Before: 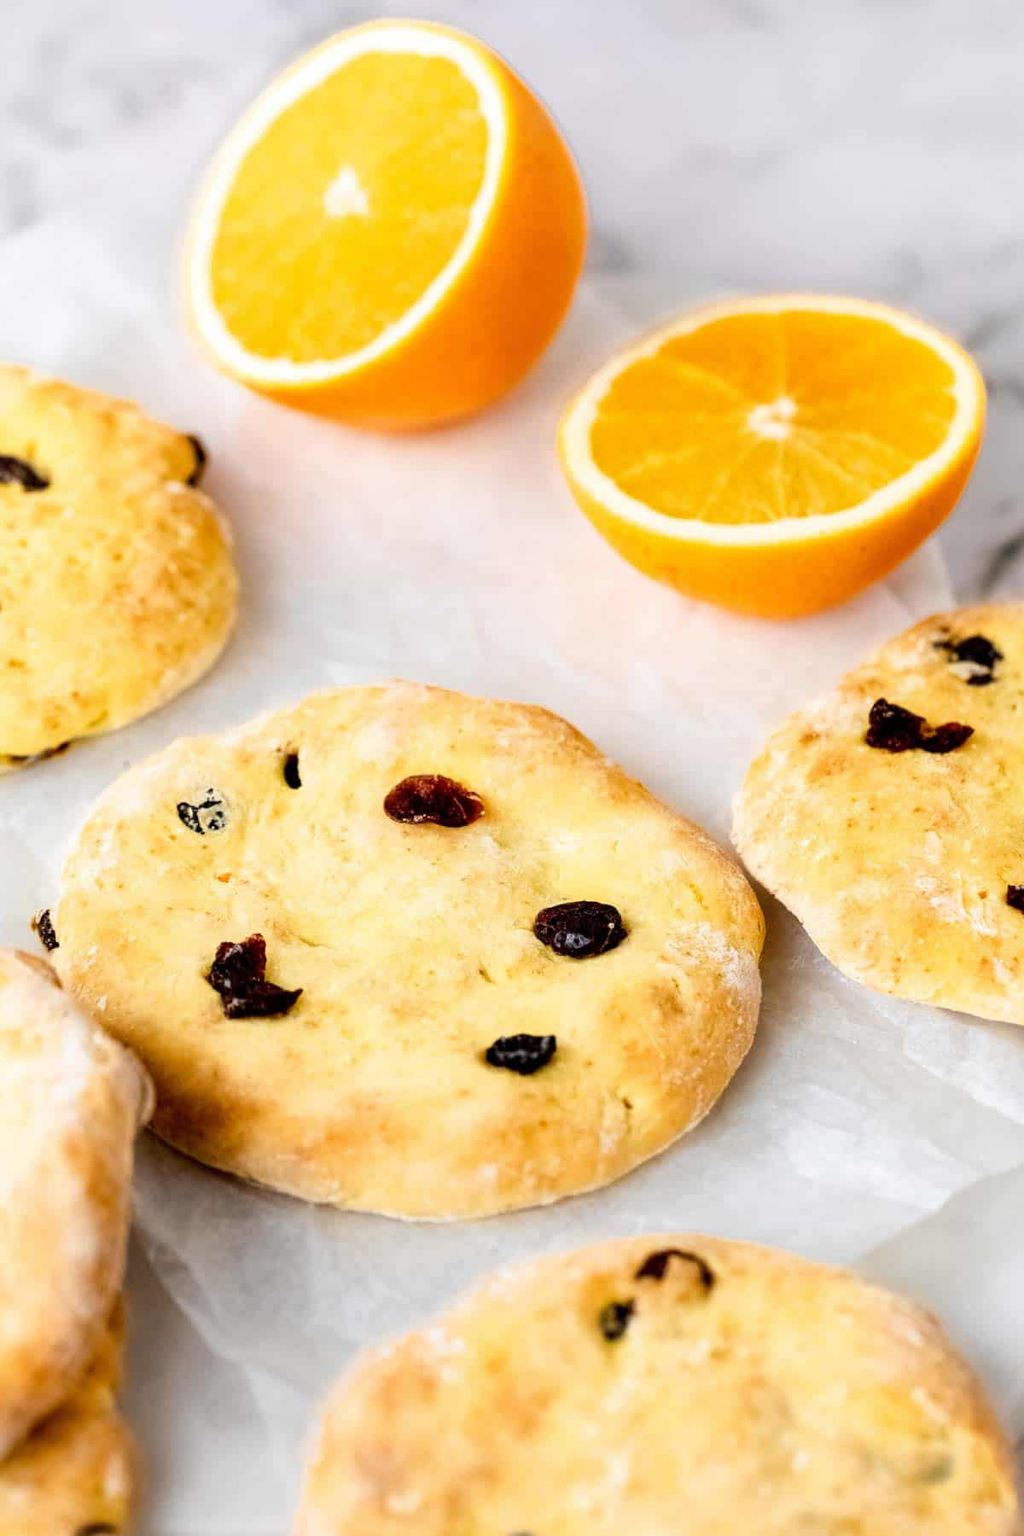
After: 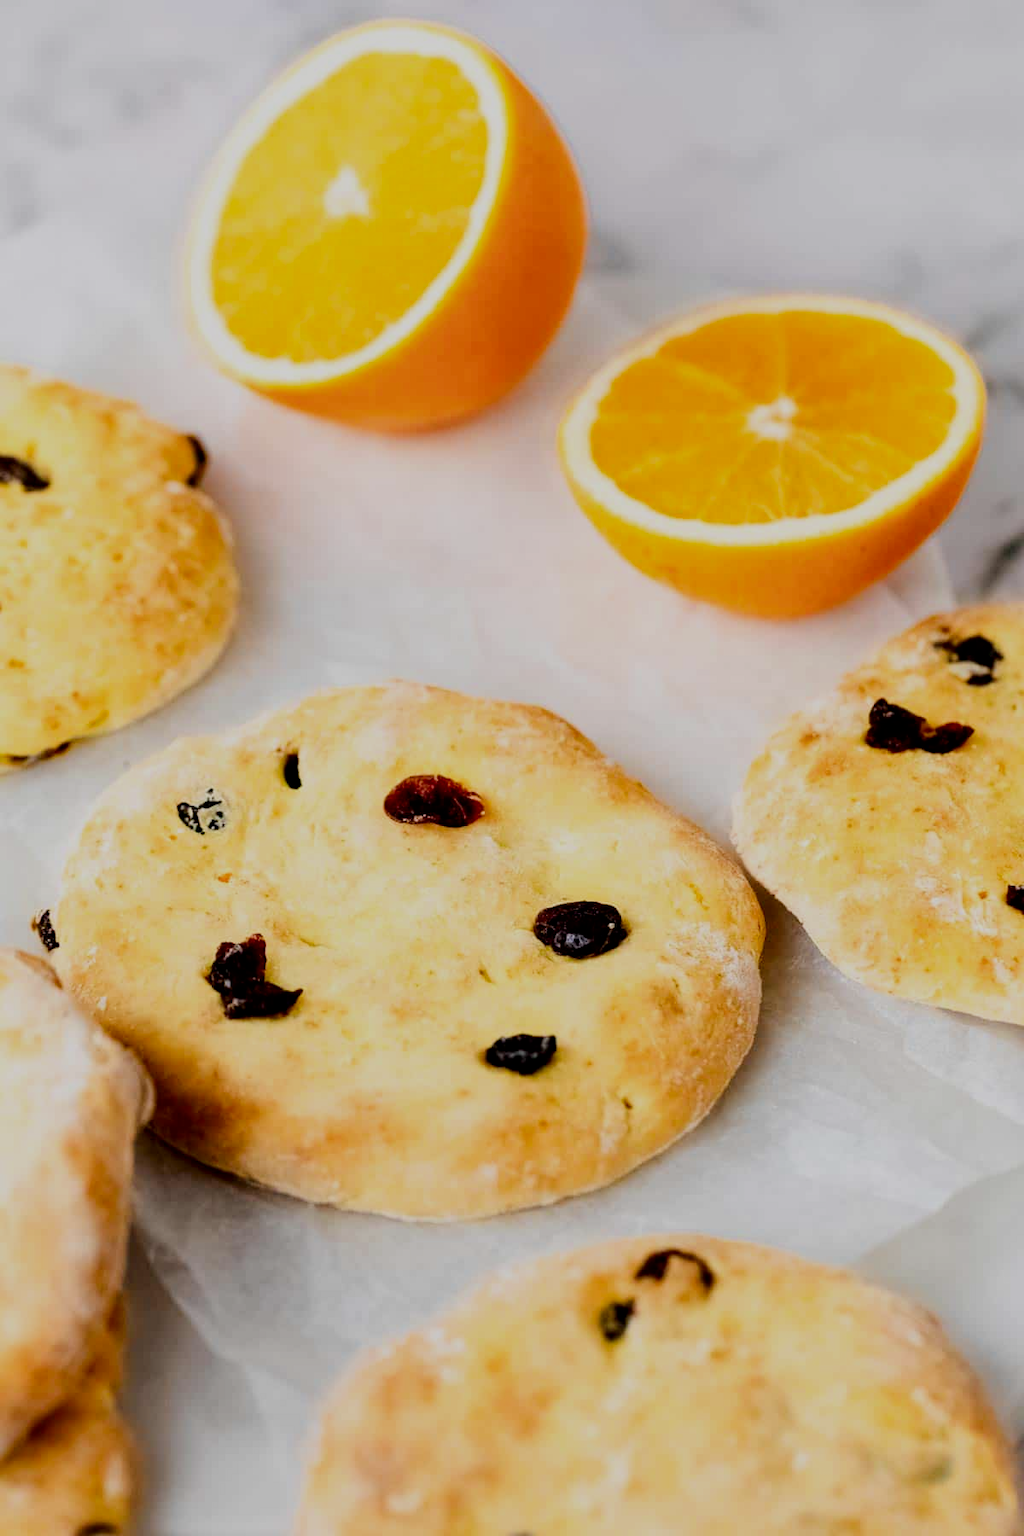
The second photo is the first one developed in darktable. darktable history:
contrast brightness saturation: contrast 0.07, brightness -0.13, saturation 0.06
filmic rgb: black relative exposure -7.65 EV, white relative exposure 4.56 EV, hardness 3.61
